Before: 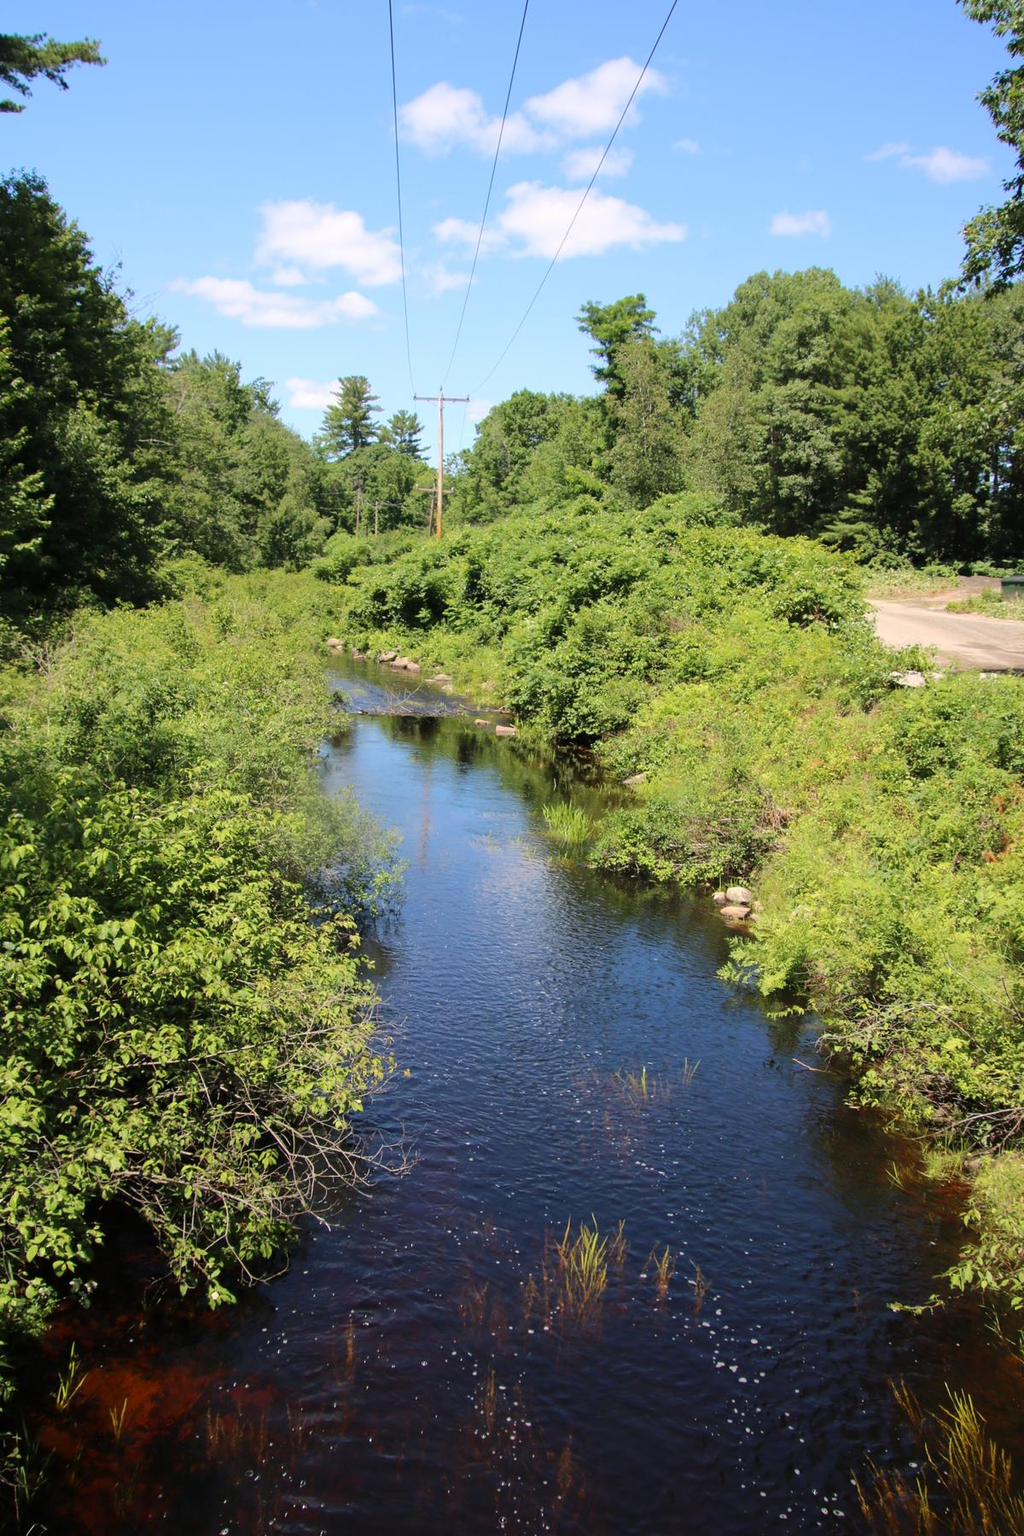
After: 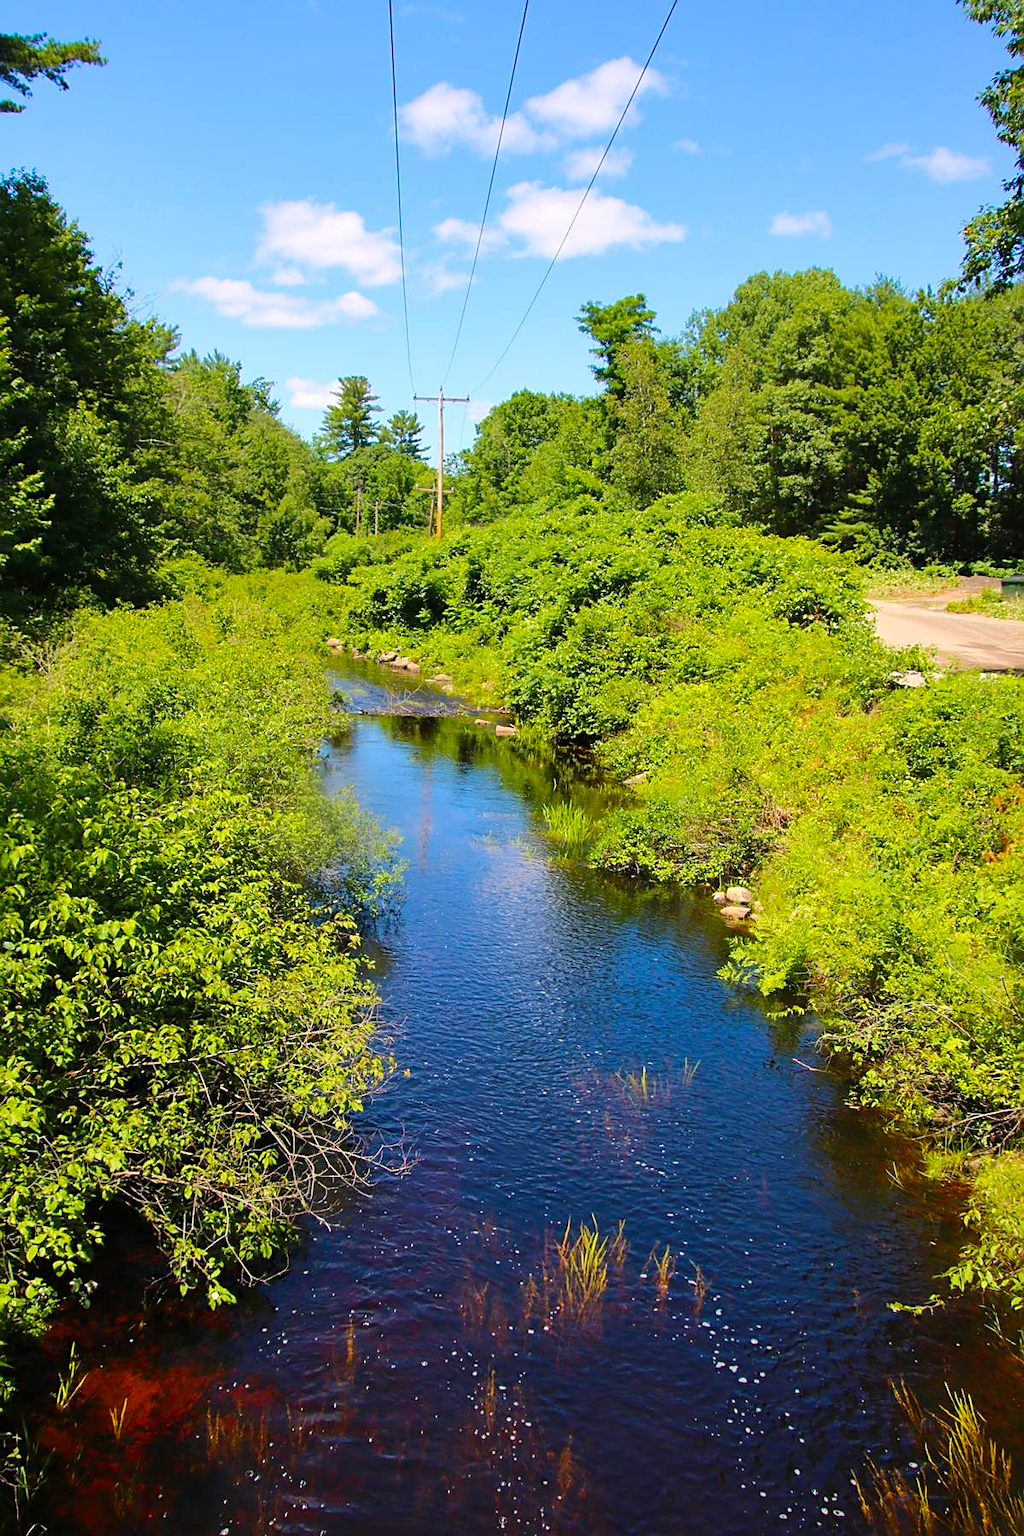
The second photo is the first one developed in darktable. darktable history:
shadows and highlights: shadows 37.27, highlights -28.18, soften with gaussian
velvia: strength 51%, mid-tones bias 0.51
sharpen: on, module defaults
color balance: contrast fulcrum 17.78%
